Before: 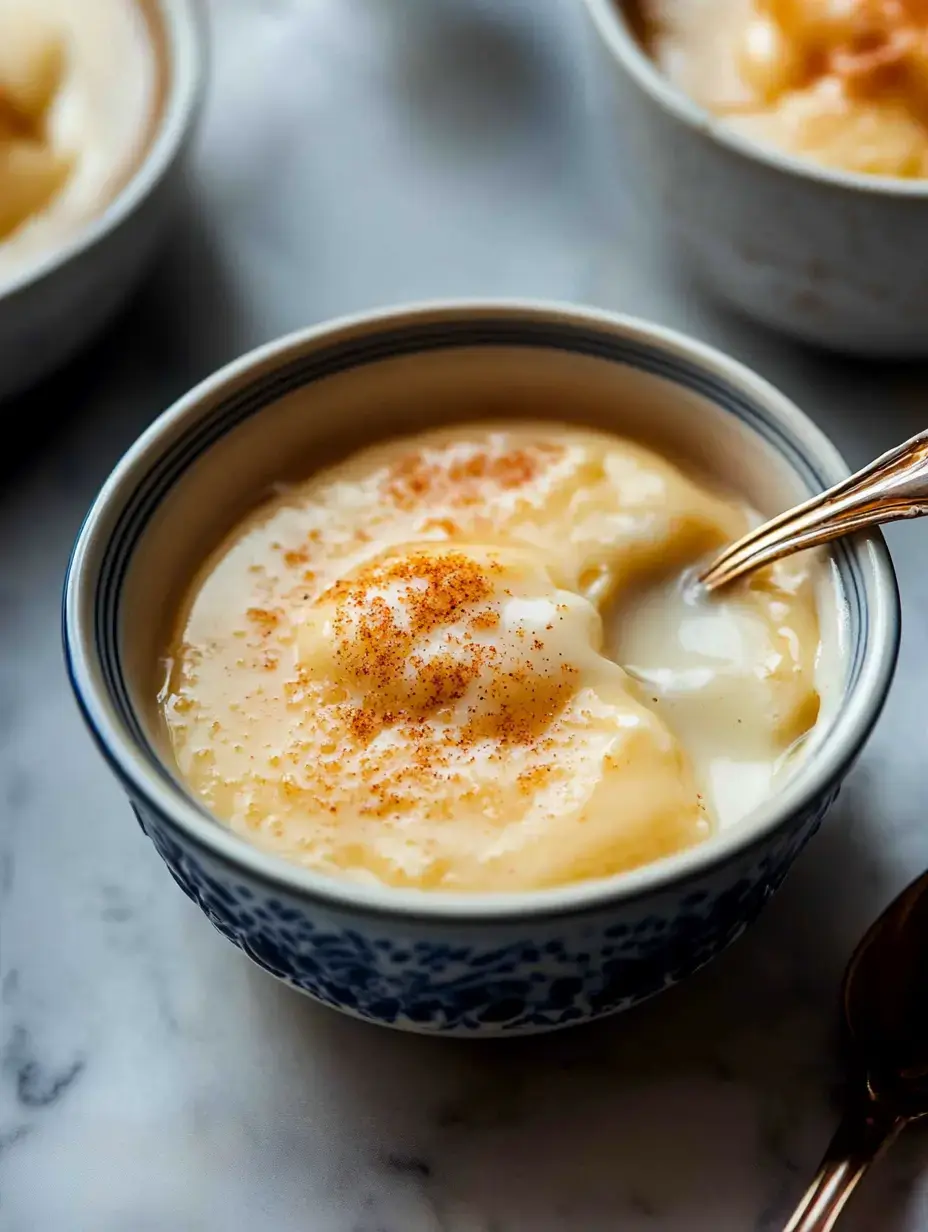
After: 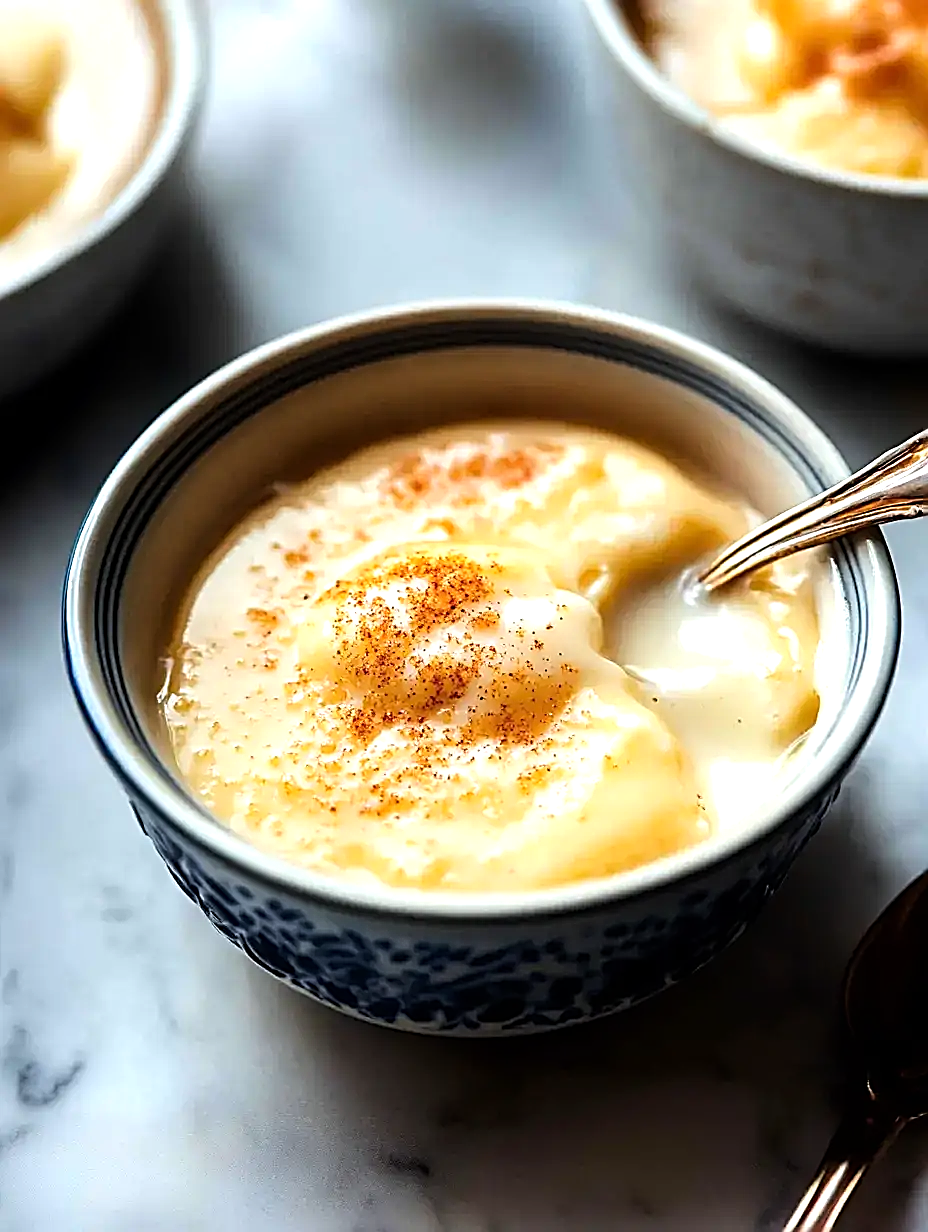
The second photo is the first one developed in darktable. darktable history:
sharpen: amount 1
tone equalizer: -8 EV -0.777 EV, -7 EV -0.711 EV, -6 EV -0.597 EV, -5 EV -0.366 EV, -3 EV 0.38 EV, -2 EV 0.6 EV, -1 EV 0.674 EV, +0 EV 0.721 EV, mask exposure compensation -0.51 EV
